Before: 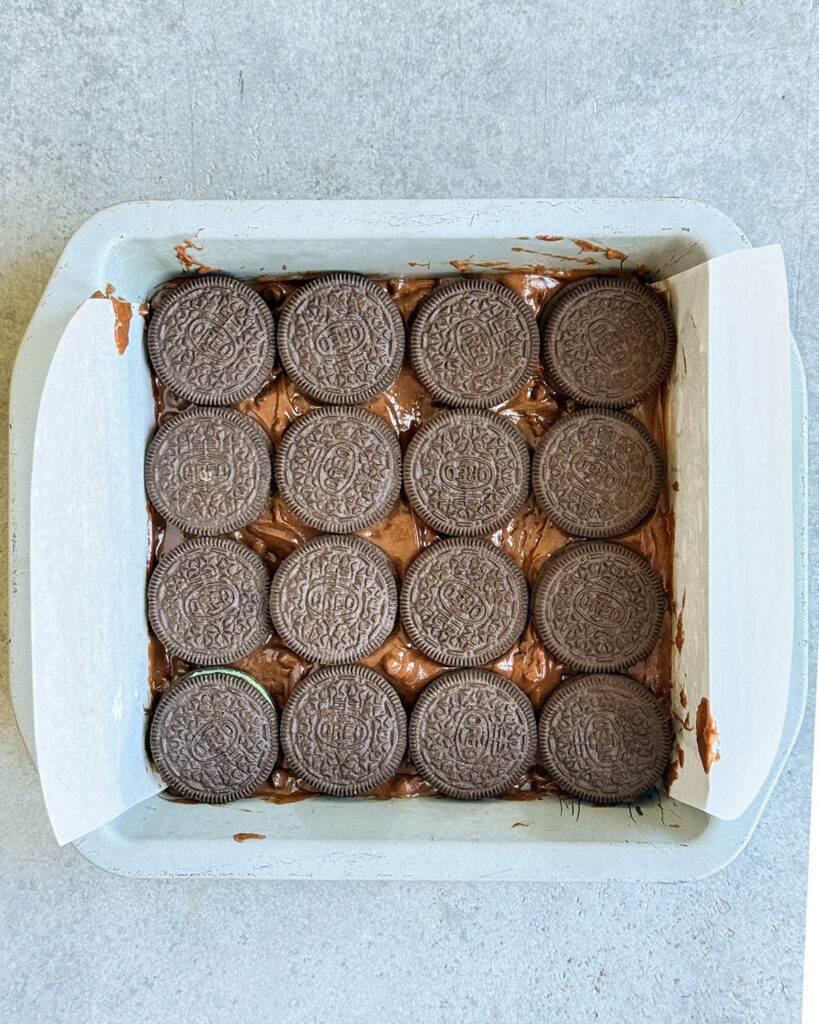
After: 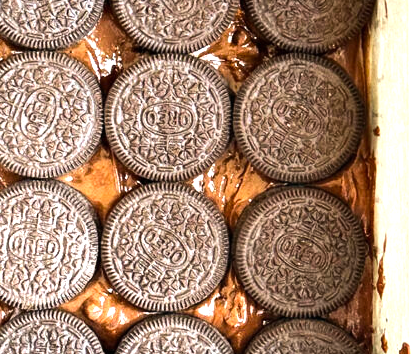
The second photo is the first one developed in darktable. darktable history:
crop: left 36.607%, top 34.735%, right 13.146%, bottom 30.611%
tone equalizer: -8 EV -0.75 EV, -7 EV -0.7 EV, -6 EV -0.6 EV, -5 EV -0.4 EV, -3 EV 0.4 EV, -2 EV 0.6 EV, -1 EV 0.7 EV, +0 EV 0.75 EV, edges refinement/feathering 500, mask exposure compensation -1.57 EV, preserve details no
exposure: exposure 0.6 EV, compensate highlight preservation false
color balance: on, module defaults
